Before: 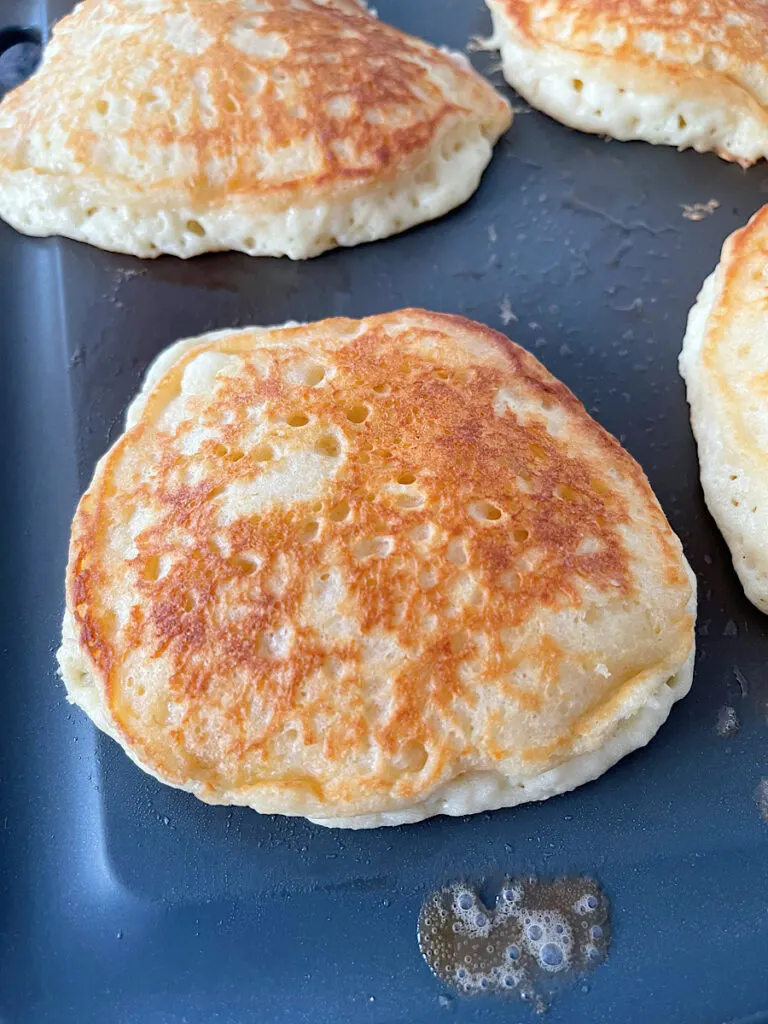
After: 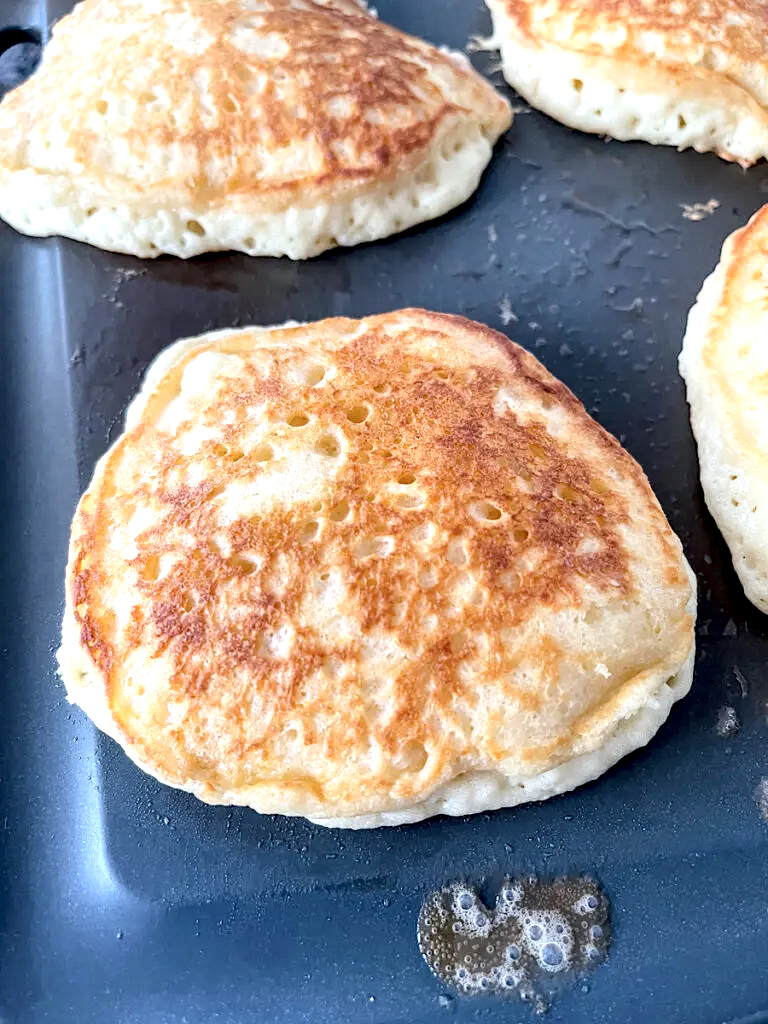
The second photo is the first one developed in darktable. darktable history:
local contrast: highlights 80%, shadows 58%, detail 174%, midtone range 0.606
tone curve: curves: ch0 [(0, 0.047) (0.199, 0.263) (0.47, 0.555) (0.805, 0.839) (1, 0.962)], color space Lab, independent channels, preserve colors none
